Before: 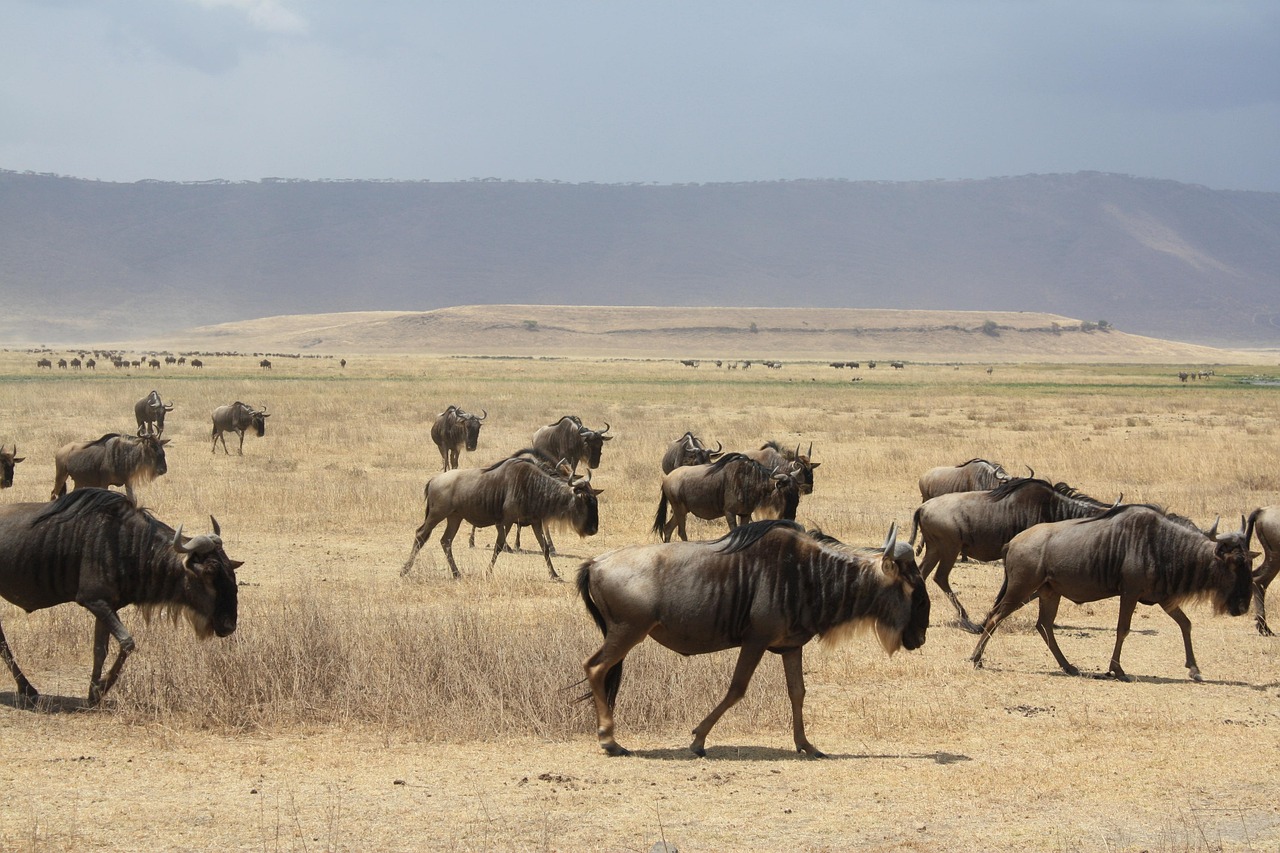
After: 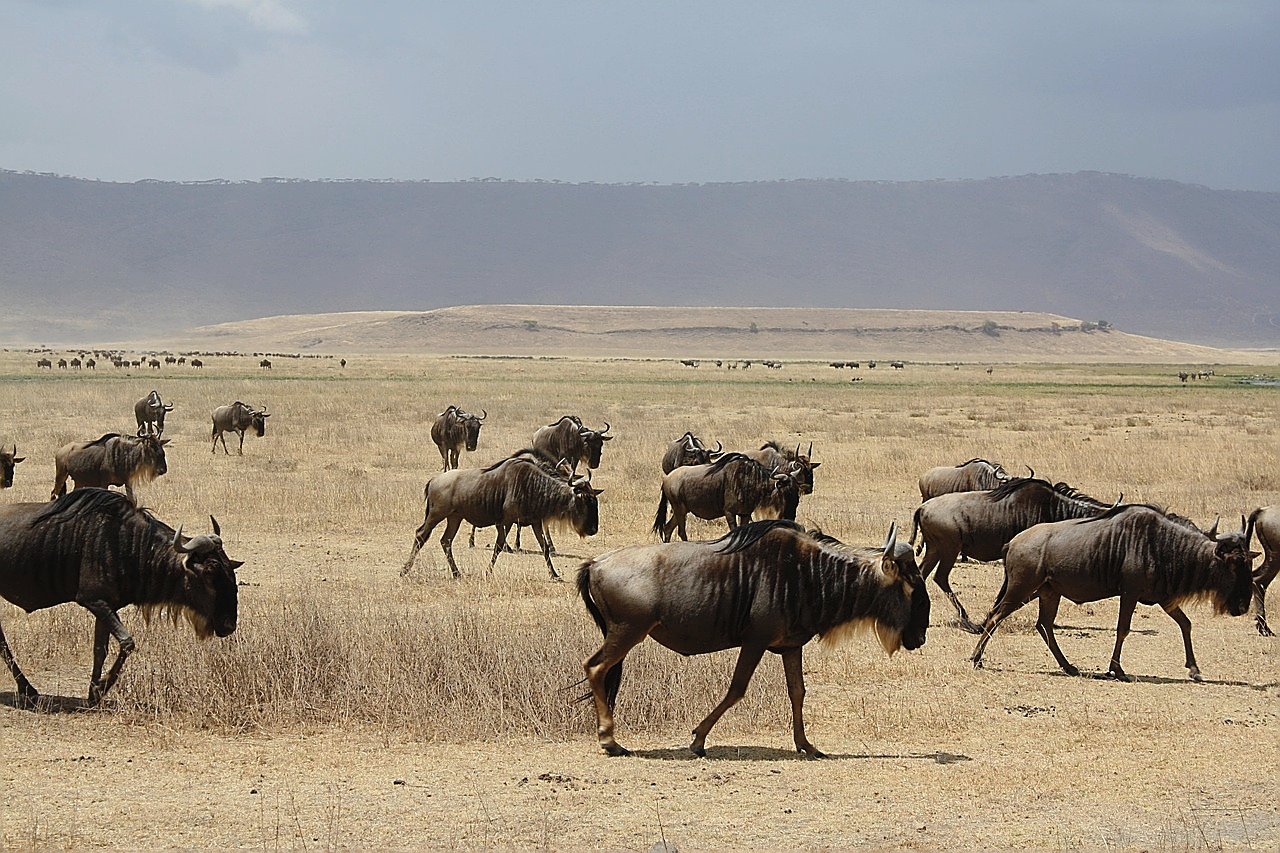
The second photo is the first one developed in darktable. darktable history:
tone curve: curves: ch0 [(0, 0.013) (0.175, 0.11) (0.337, 0.304) (0.498, 0.485) (0.78, 0.742) (0.993, 0.954)]; ch1 [(0, 0) (0.294, 0.184) (0.359, 0.34) (0.362, 0.35) (0.43, 0.41) (0.469, 0.463) (0.495, 0.502) (0.54, 0.563) (0.612, 0.641) (1, 1)]; ch2 [(0, 0) (0.44, 0.437) (0.495, 0.502) (0.524, 0.534) (0.557, 0.56) (0.634, 0.654) (0.728, 0.722) (1, 1)], preserve colors none
sharpen: radius 1.352, amount 1.242, threshold 0.689
